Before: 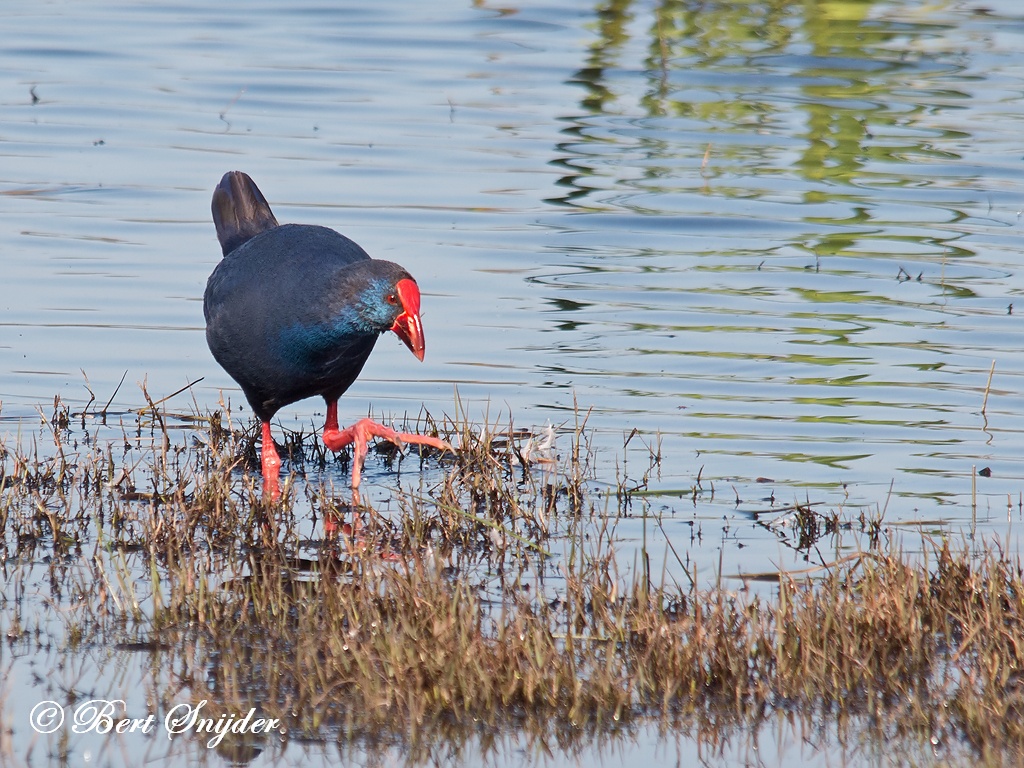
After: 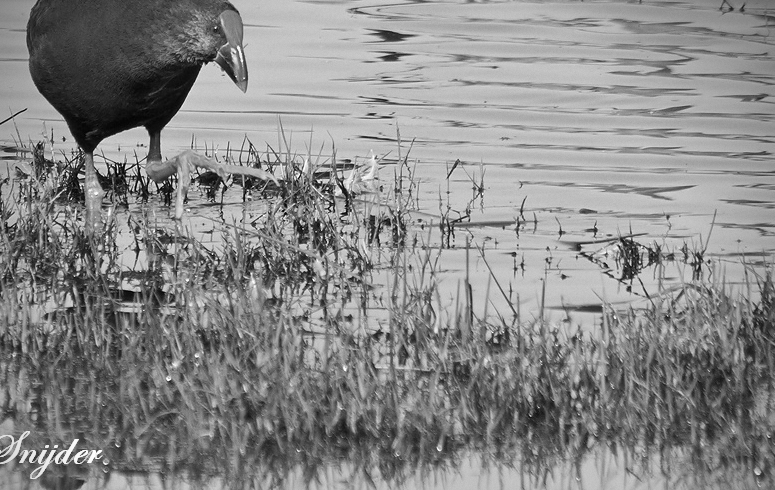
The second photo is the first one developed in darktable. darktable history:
grain: coarseness 0.09 ISO, strength 10%
crop and rotate: left 17.299%, top 35.115%, right 7.015%, bottom 1.024%
white balance: red 0.948, green 1.02, blue 1.176
vignetting: brightness -0.629, saturation -0.007, center (-0.028, 0.239)
monochrome: a 1.94, b -0.638
